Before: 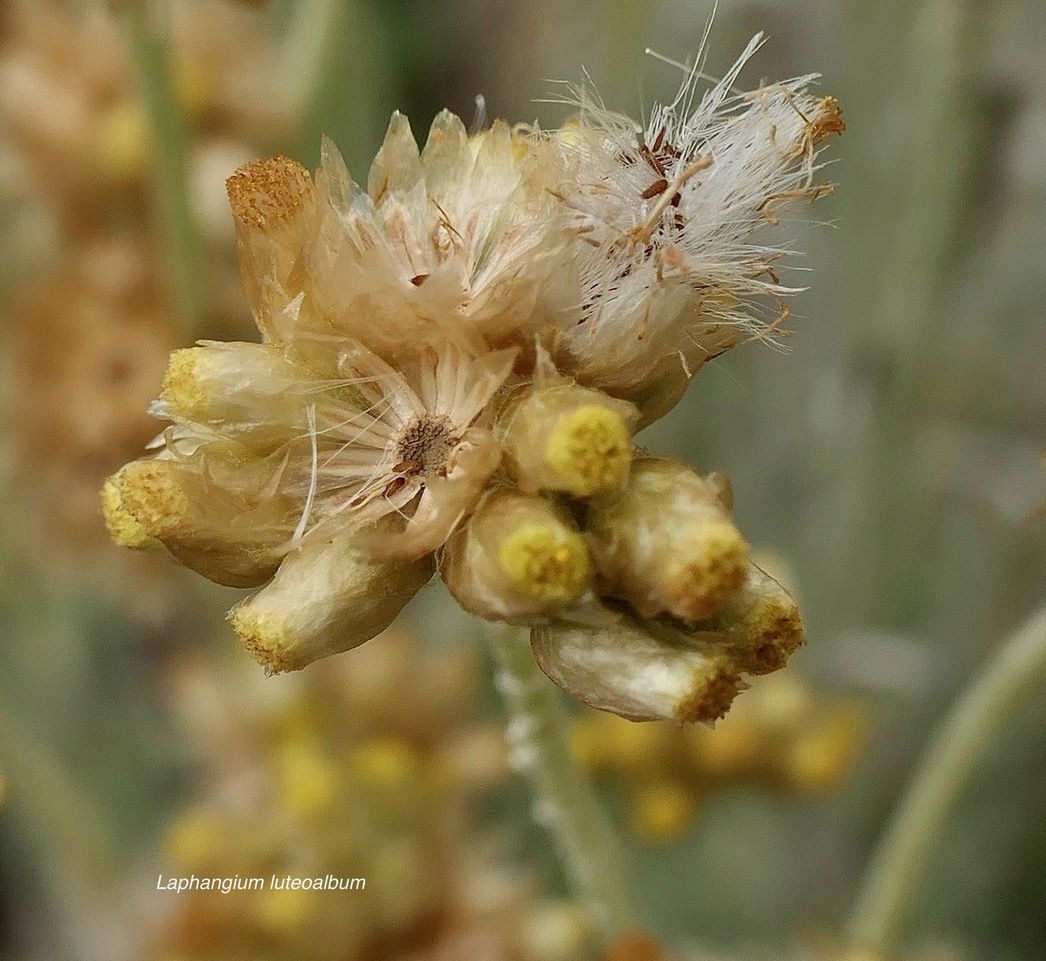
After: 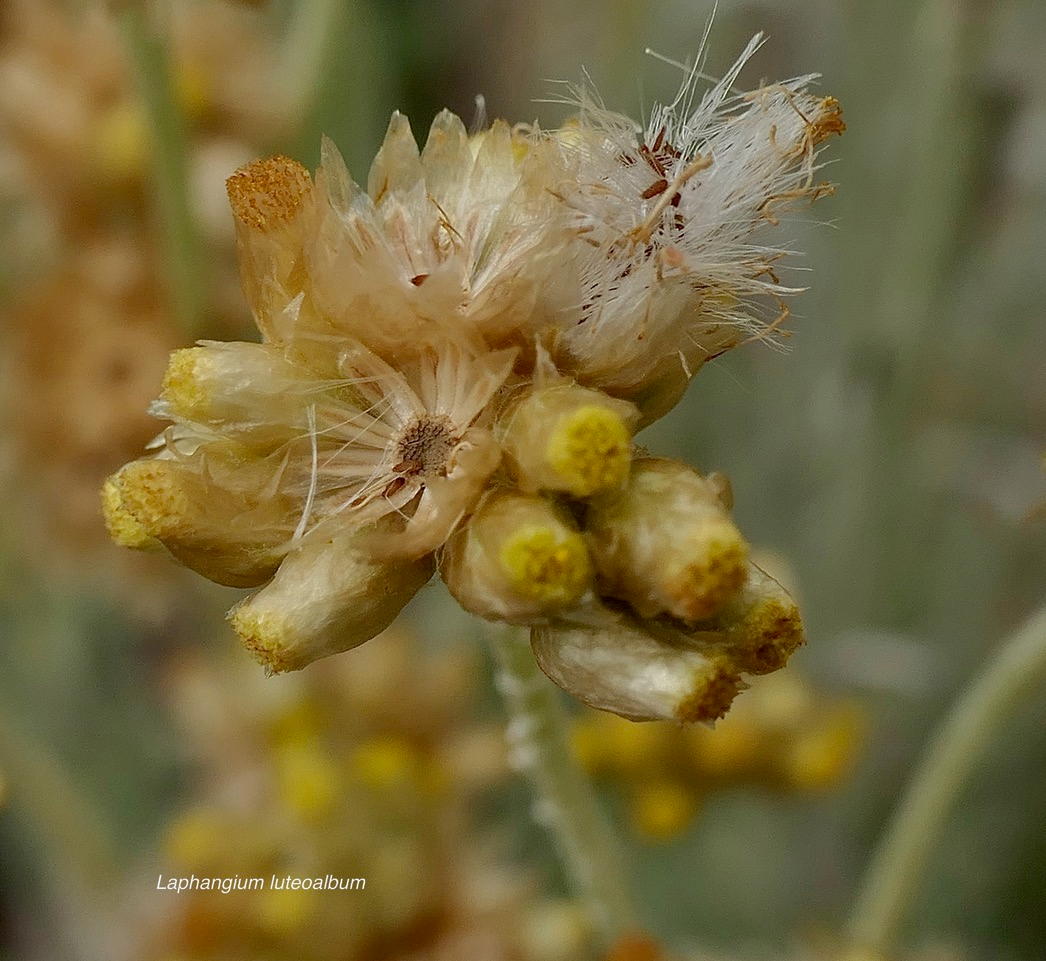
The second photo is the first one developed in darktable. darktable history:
tone curve: curves: ch0 [(0, 0) (0.568, 0.517) (0.8, 0.717) (1, 1)], color space Lab, independent channels, preserve colors none
